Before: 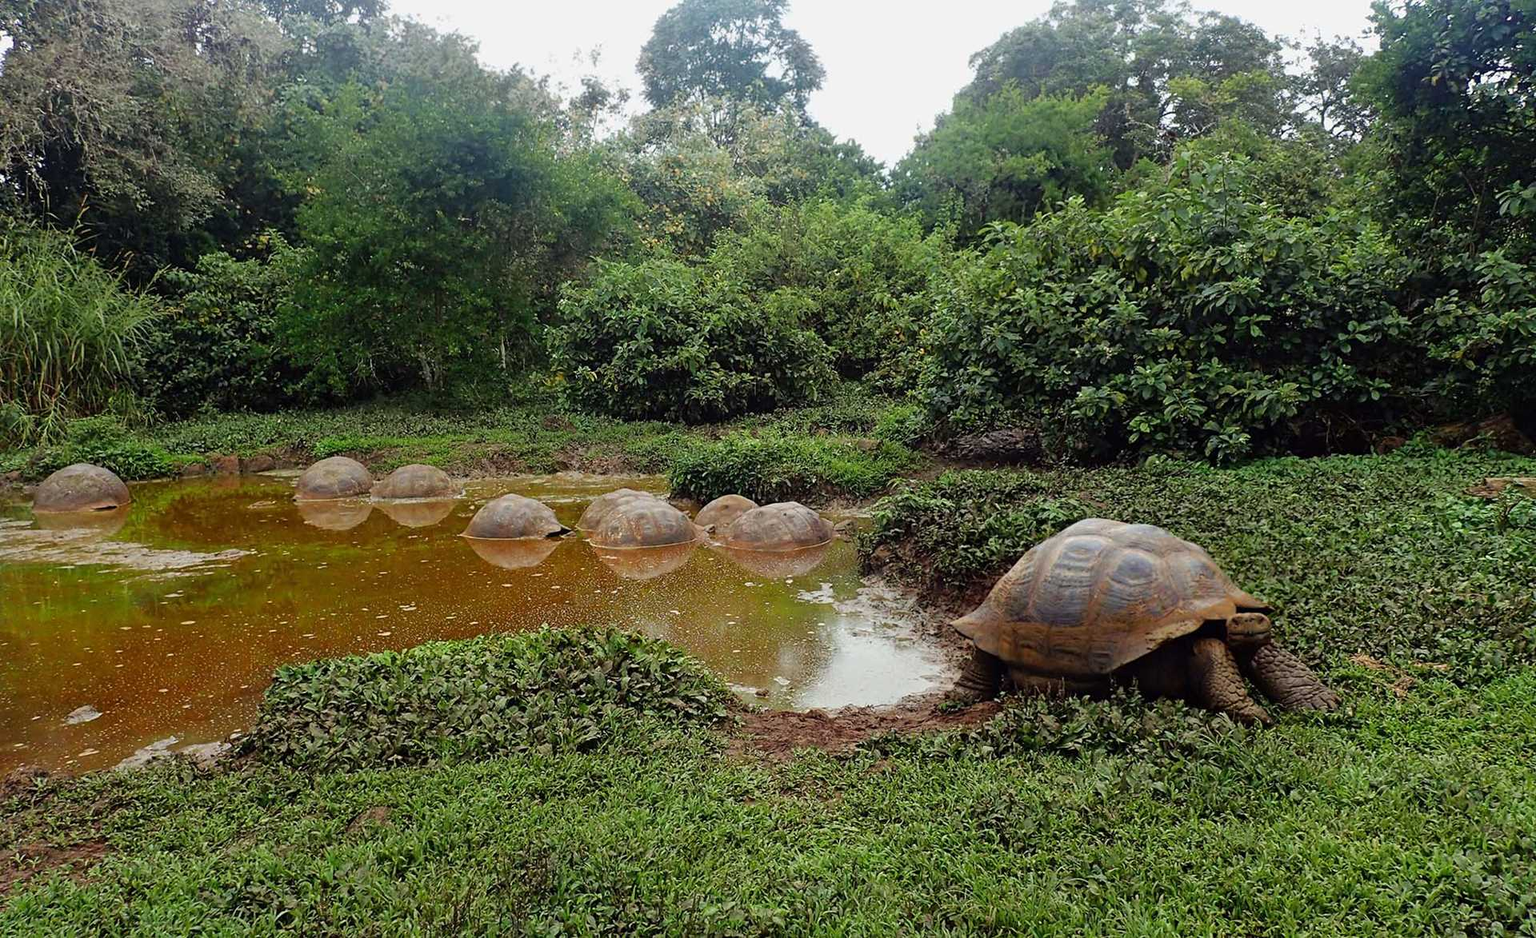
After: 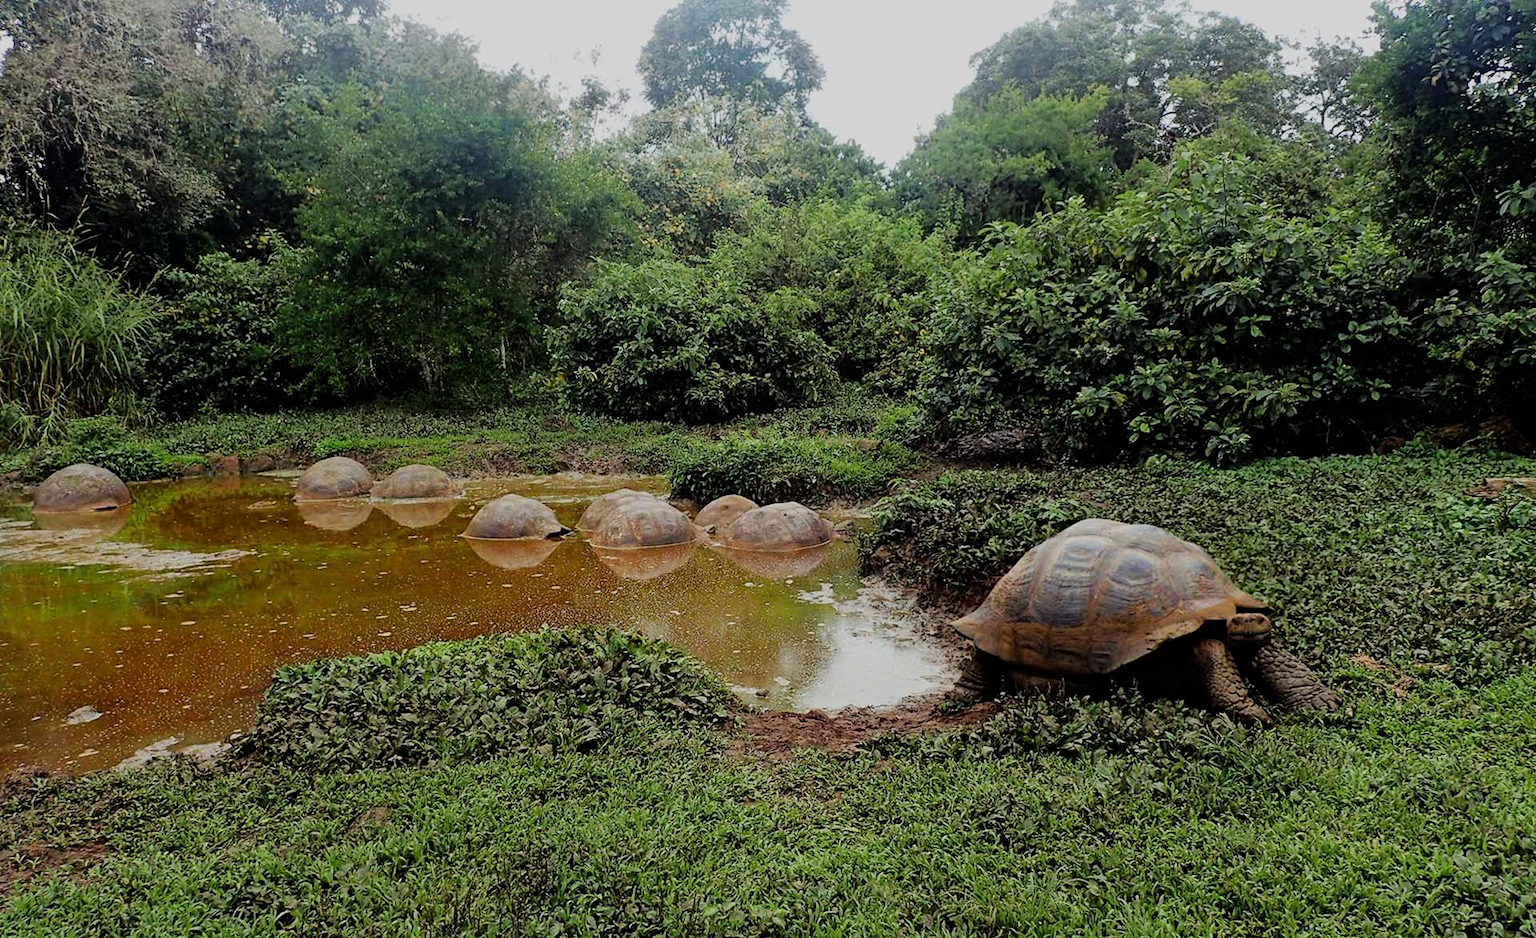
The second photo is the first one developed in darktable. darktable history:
contrast brightness saturation: contrast 0.07
filmic rgb: black relative exposure -7.65 EV, white relative exposure 4.56 EV, hardness 3.61, contrast 1.05
